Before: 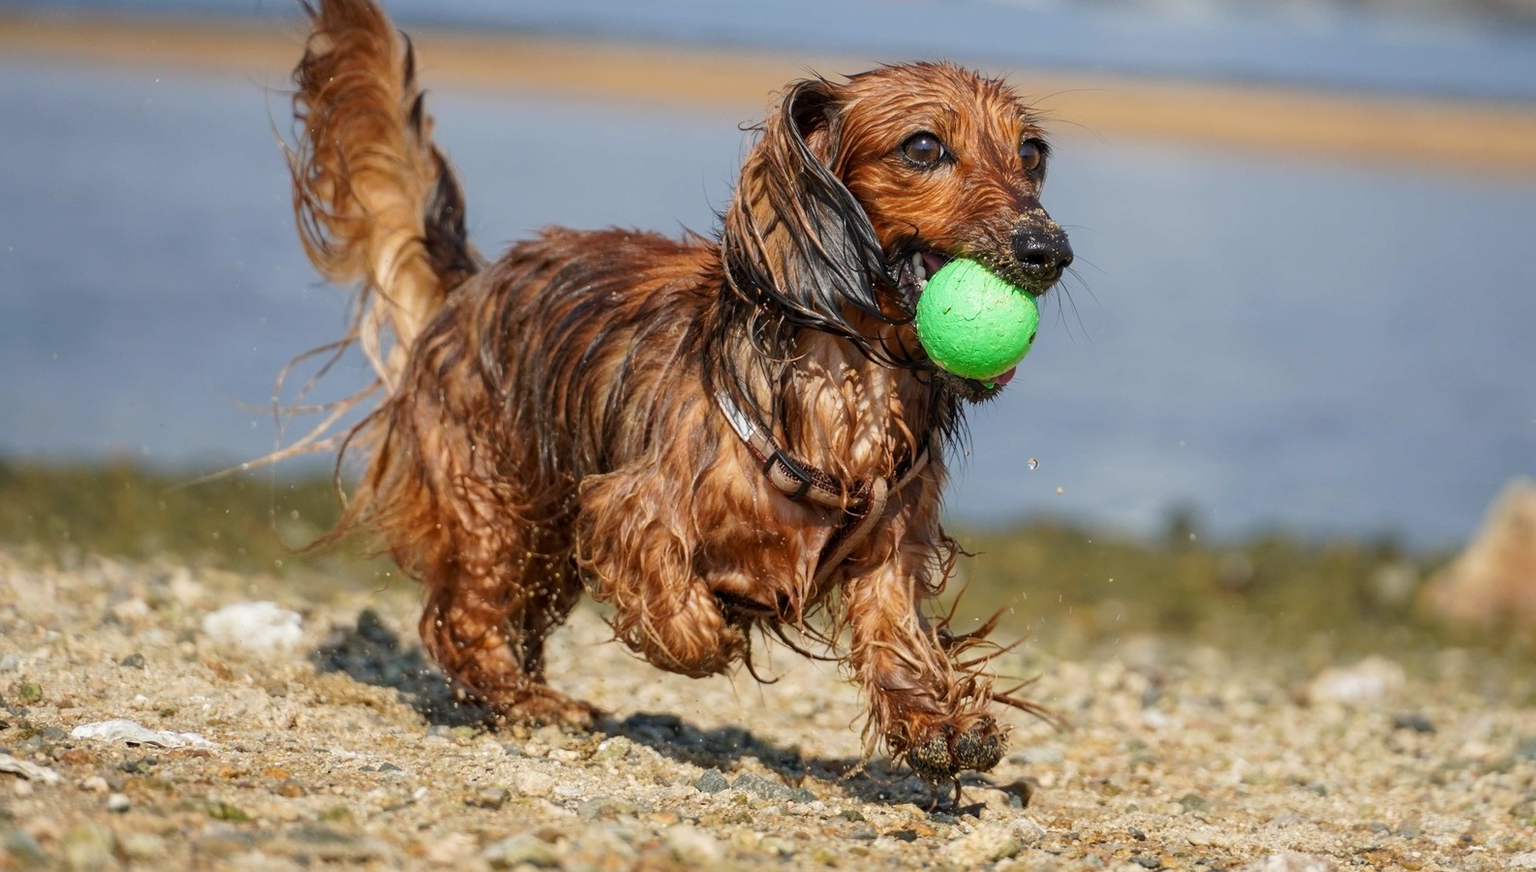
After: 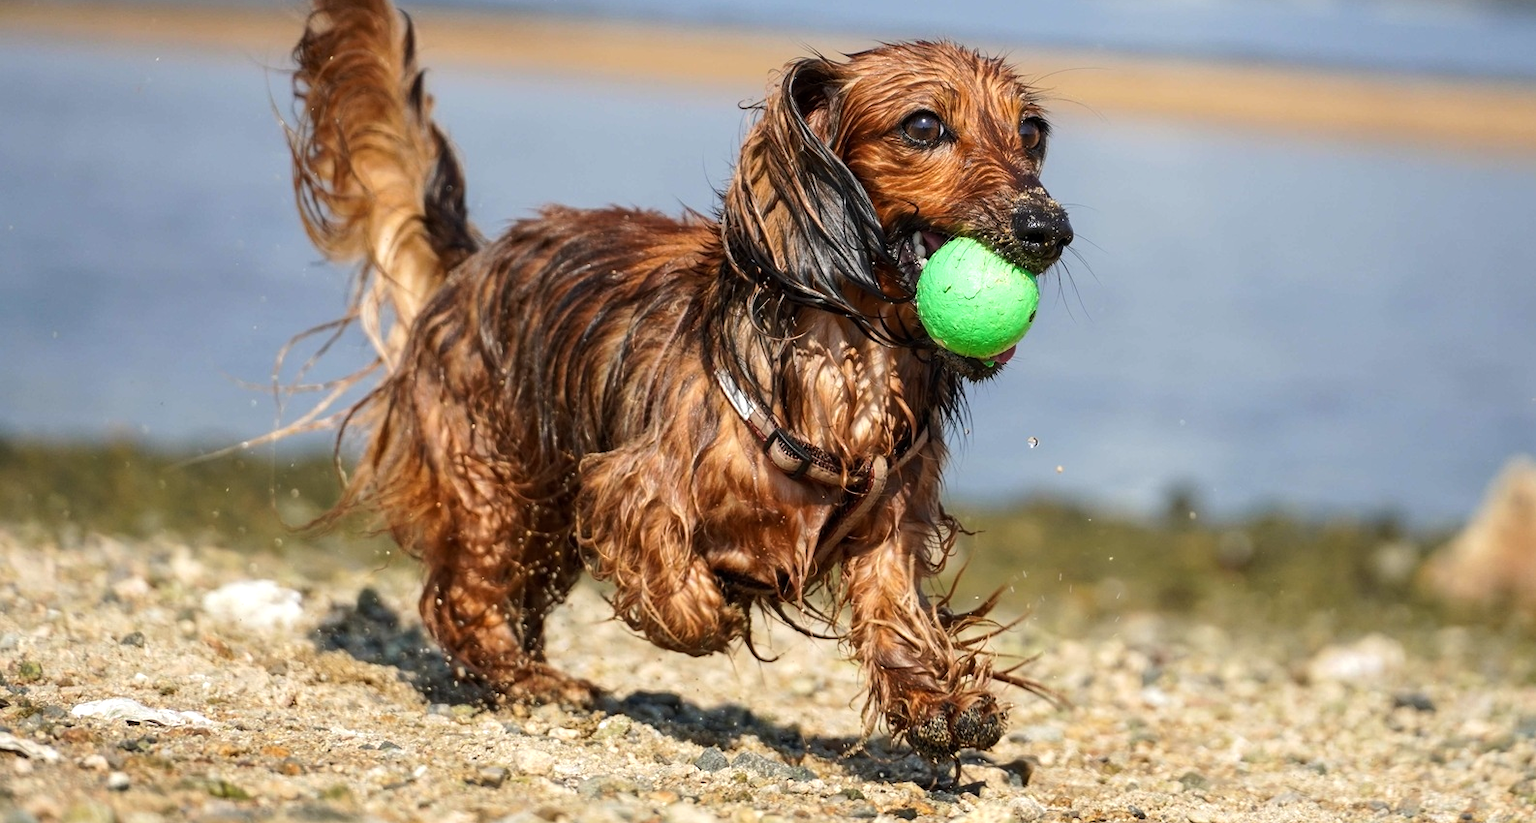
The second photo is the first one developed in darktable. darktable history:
tone equalizer: -8 EV -0.417 EV, -7 EV -0.389 EV, -6 EV -0.333 EV, -5 EV -0.222 EV, -3 EV 0.222 EV, -2 EV 0.333 EV, -1 EV 0.389 EV, +0 EV 0.417 EV, edges refinement/feathering 500, mask exposure compensation -1.57 EV, preserve details no
crop and rotate: top 2.479%, bottom 3.018%
